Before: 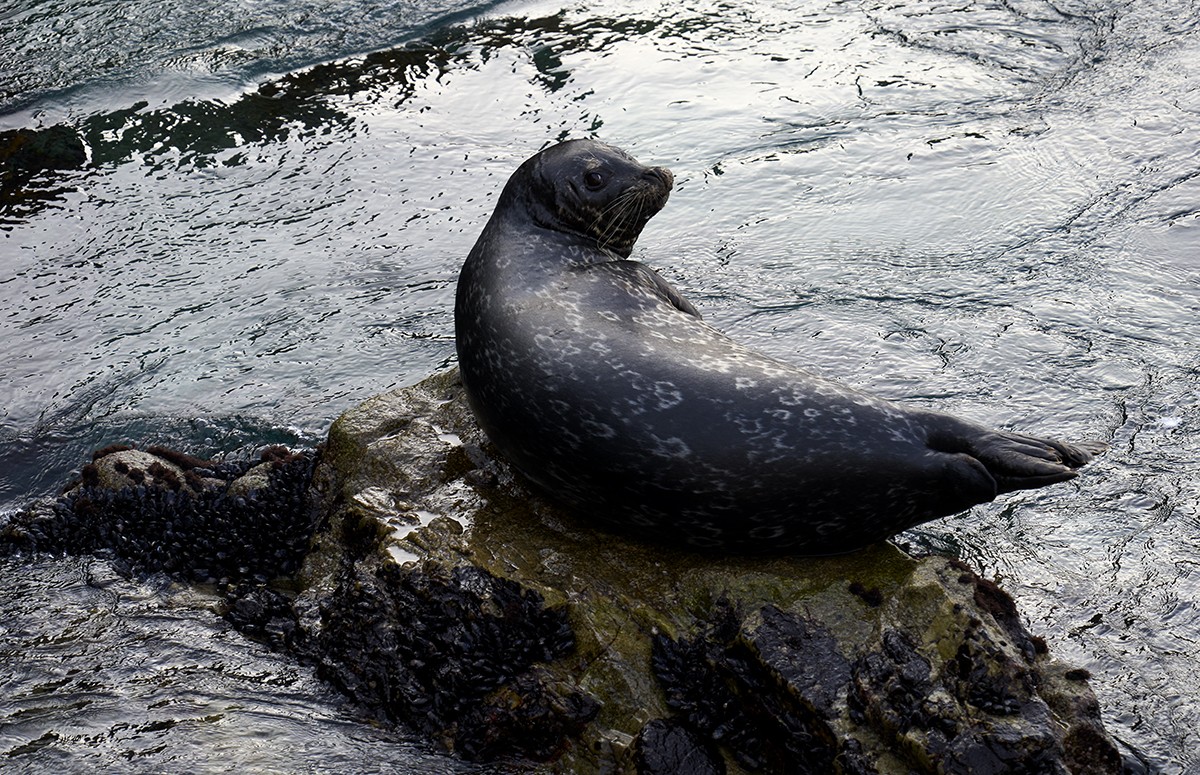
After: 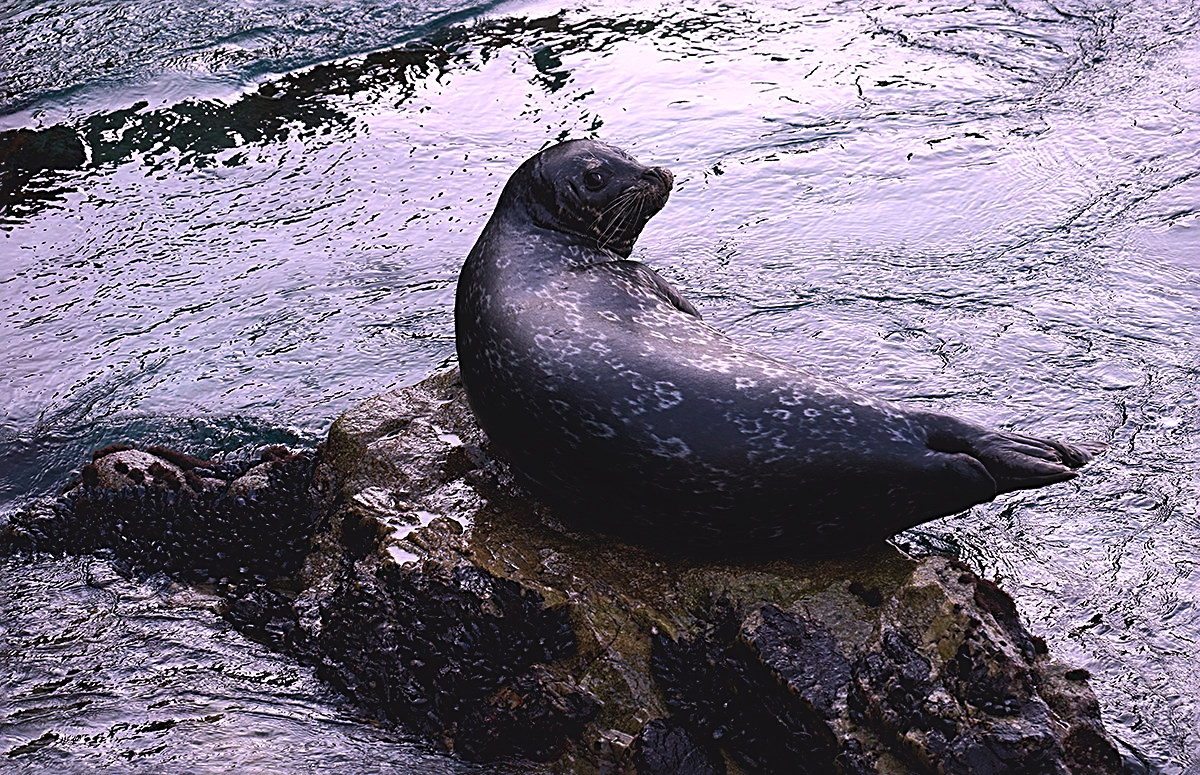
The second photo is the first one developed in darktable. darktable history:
exposure: black level correction -0.007, exposure 0.069 EV, compensate highlight preservation false
color correction: highlights a* 15.63, highlights b* -19.94
sharpen: radius 2.564, amount 0.688
